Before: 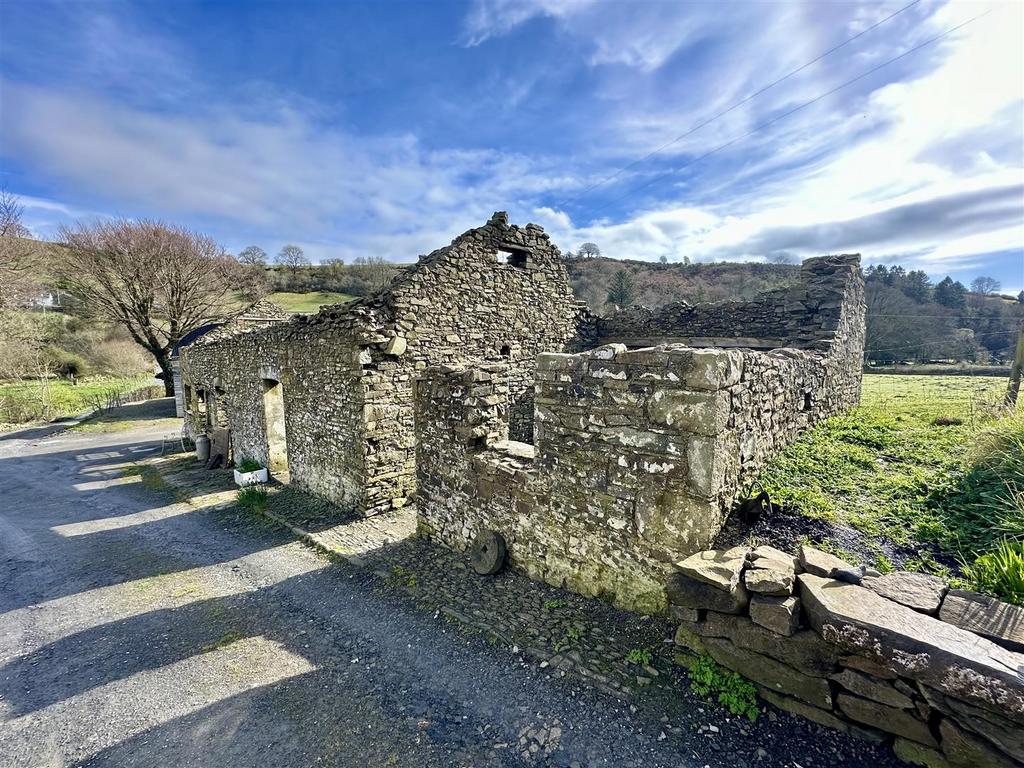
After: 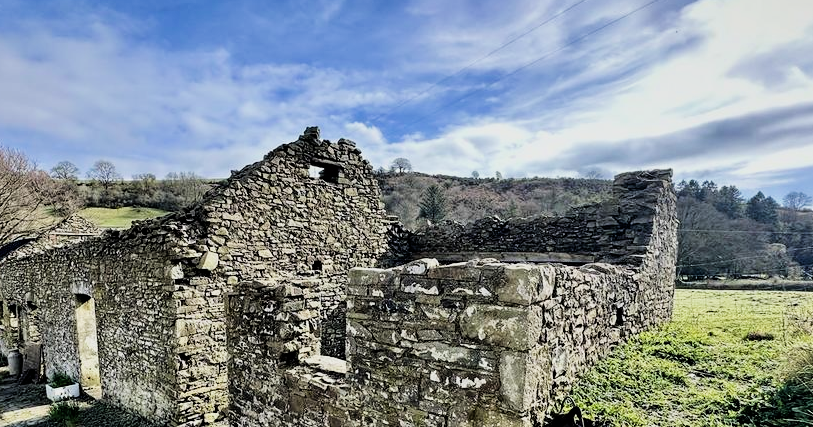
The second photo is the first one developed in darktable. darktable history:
filmic rgb: black relative exposure -5 EV, hardness 2.88, contrast 1.3
color correction: highlights a* -0.182, highlights b* -0.124
crop: left 18.38%, top 11.092%, right 2.134%, bottom 33.217%
shadows and highlights: radius 171.16, shadows 27, white point adjustment 3.13, highlights -67.95, soften with gaussian
